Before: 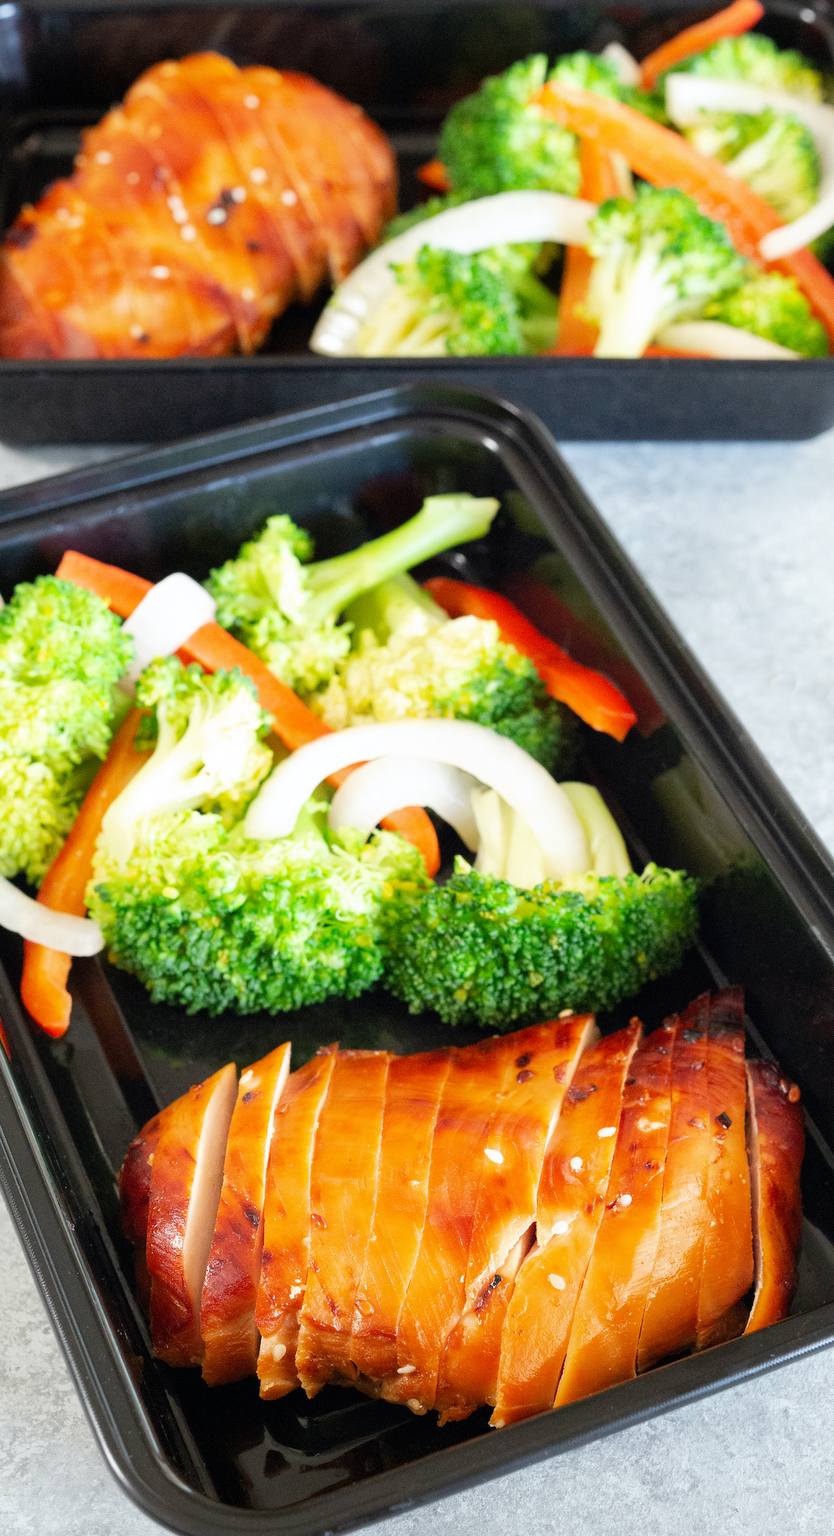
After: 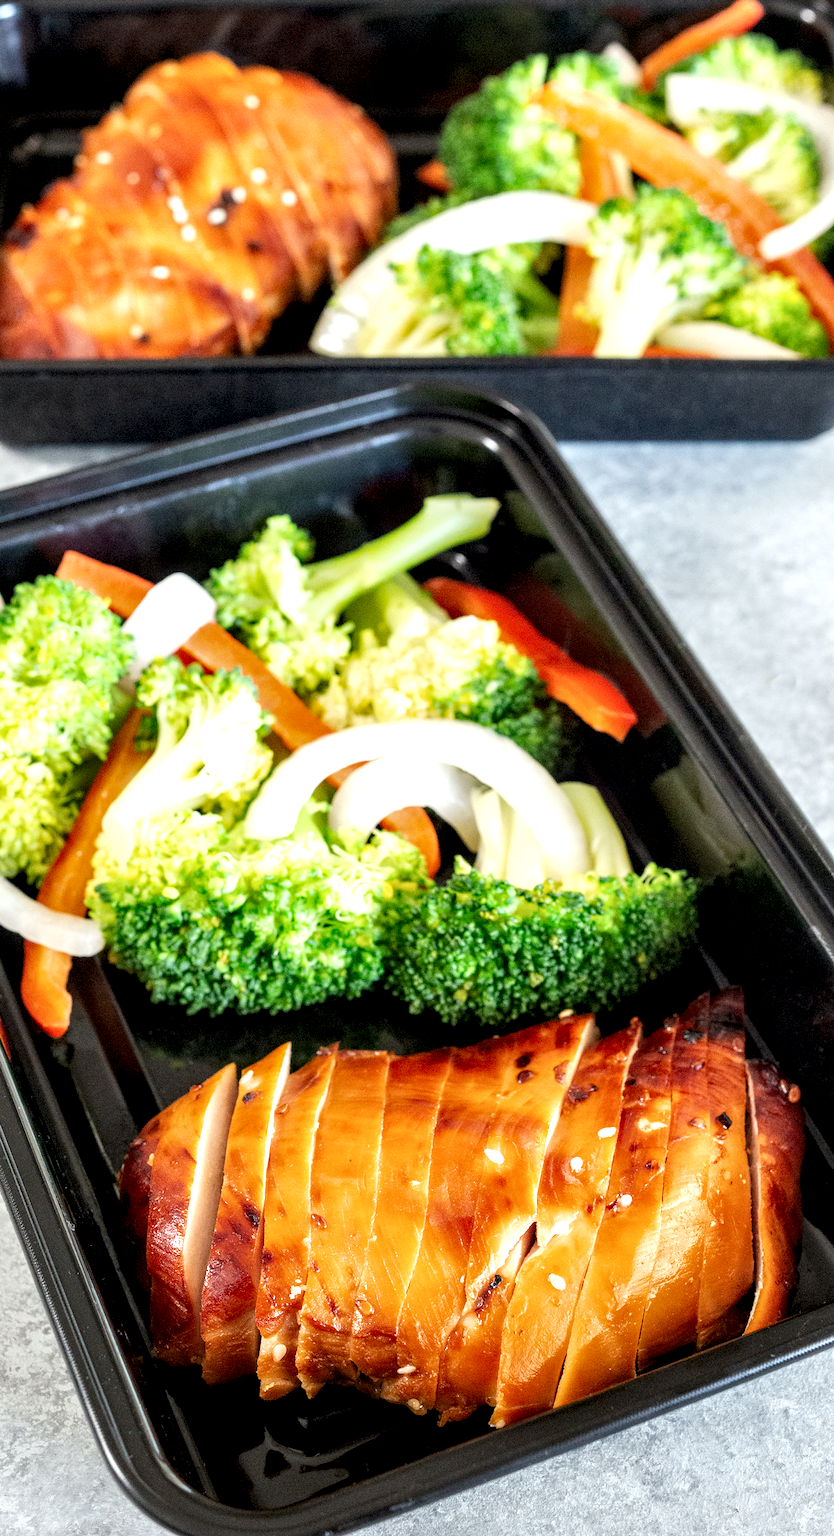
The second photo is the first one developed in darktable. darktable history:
local contrast: highlights 65%, shadows 54%, detail 169%, midtone range 0.518
